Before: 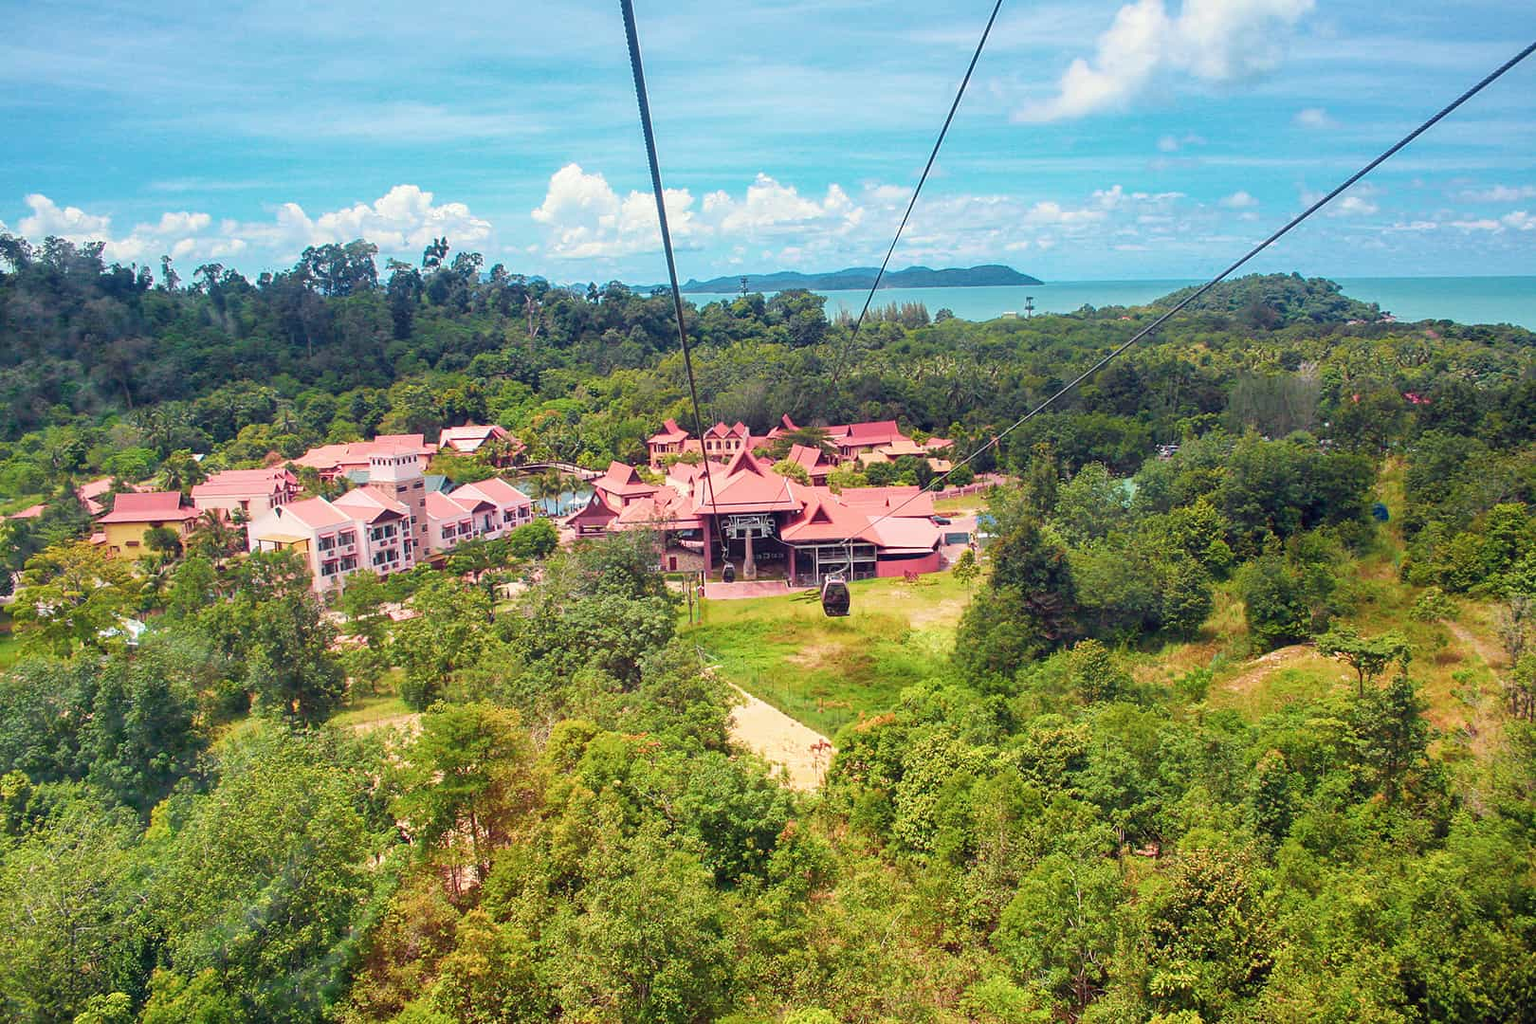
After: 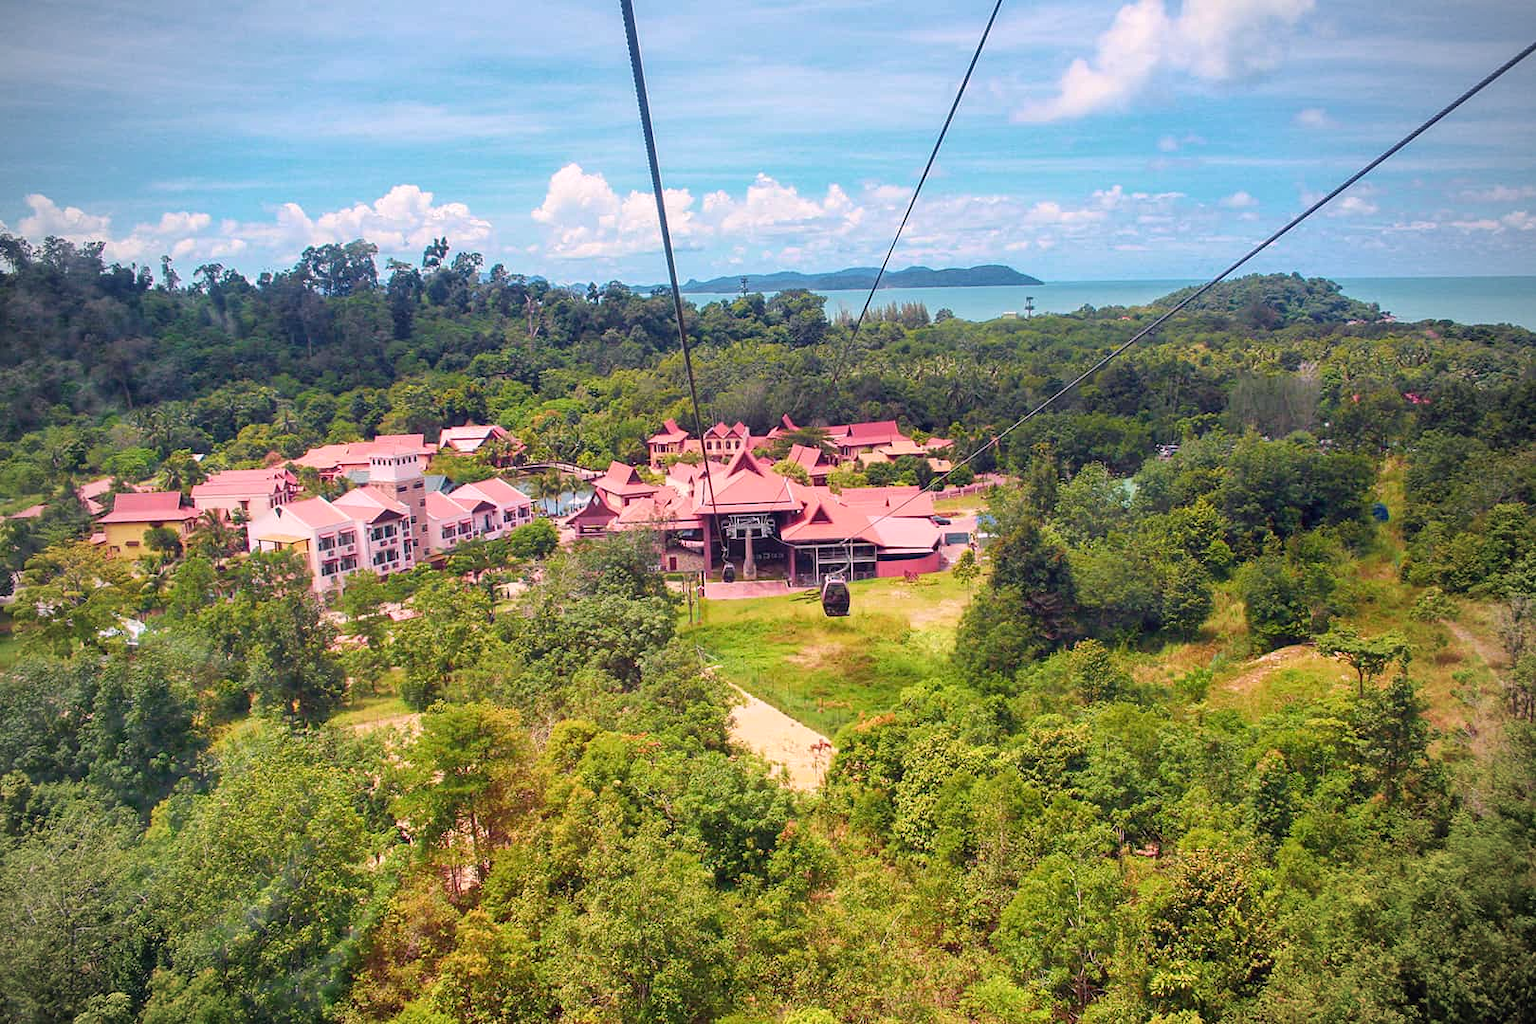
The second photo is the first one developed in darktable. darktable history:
white balance: red 0.984, blue 1.059
color correction: highlights a* 7.34, highlights b* 4.37
vignetting: on, module defaults
